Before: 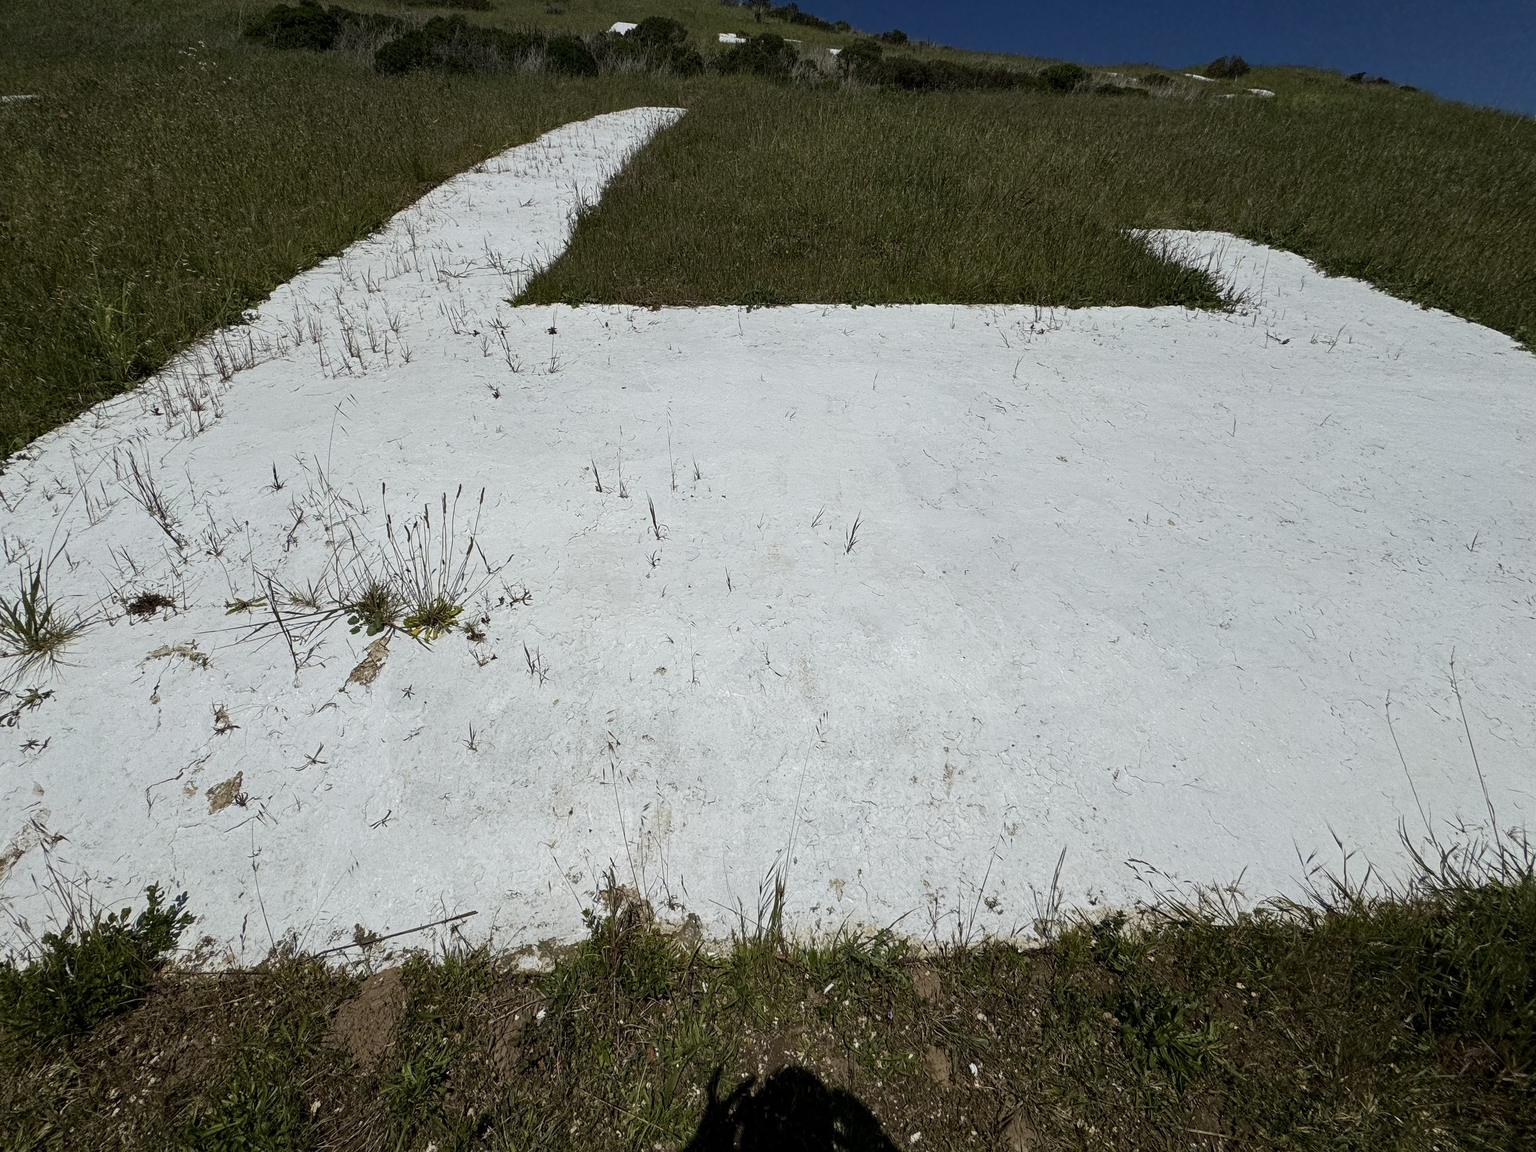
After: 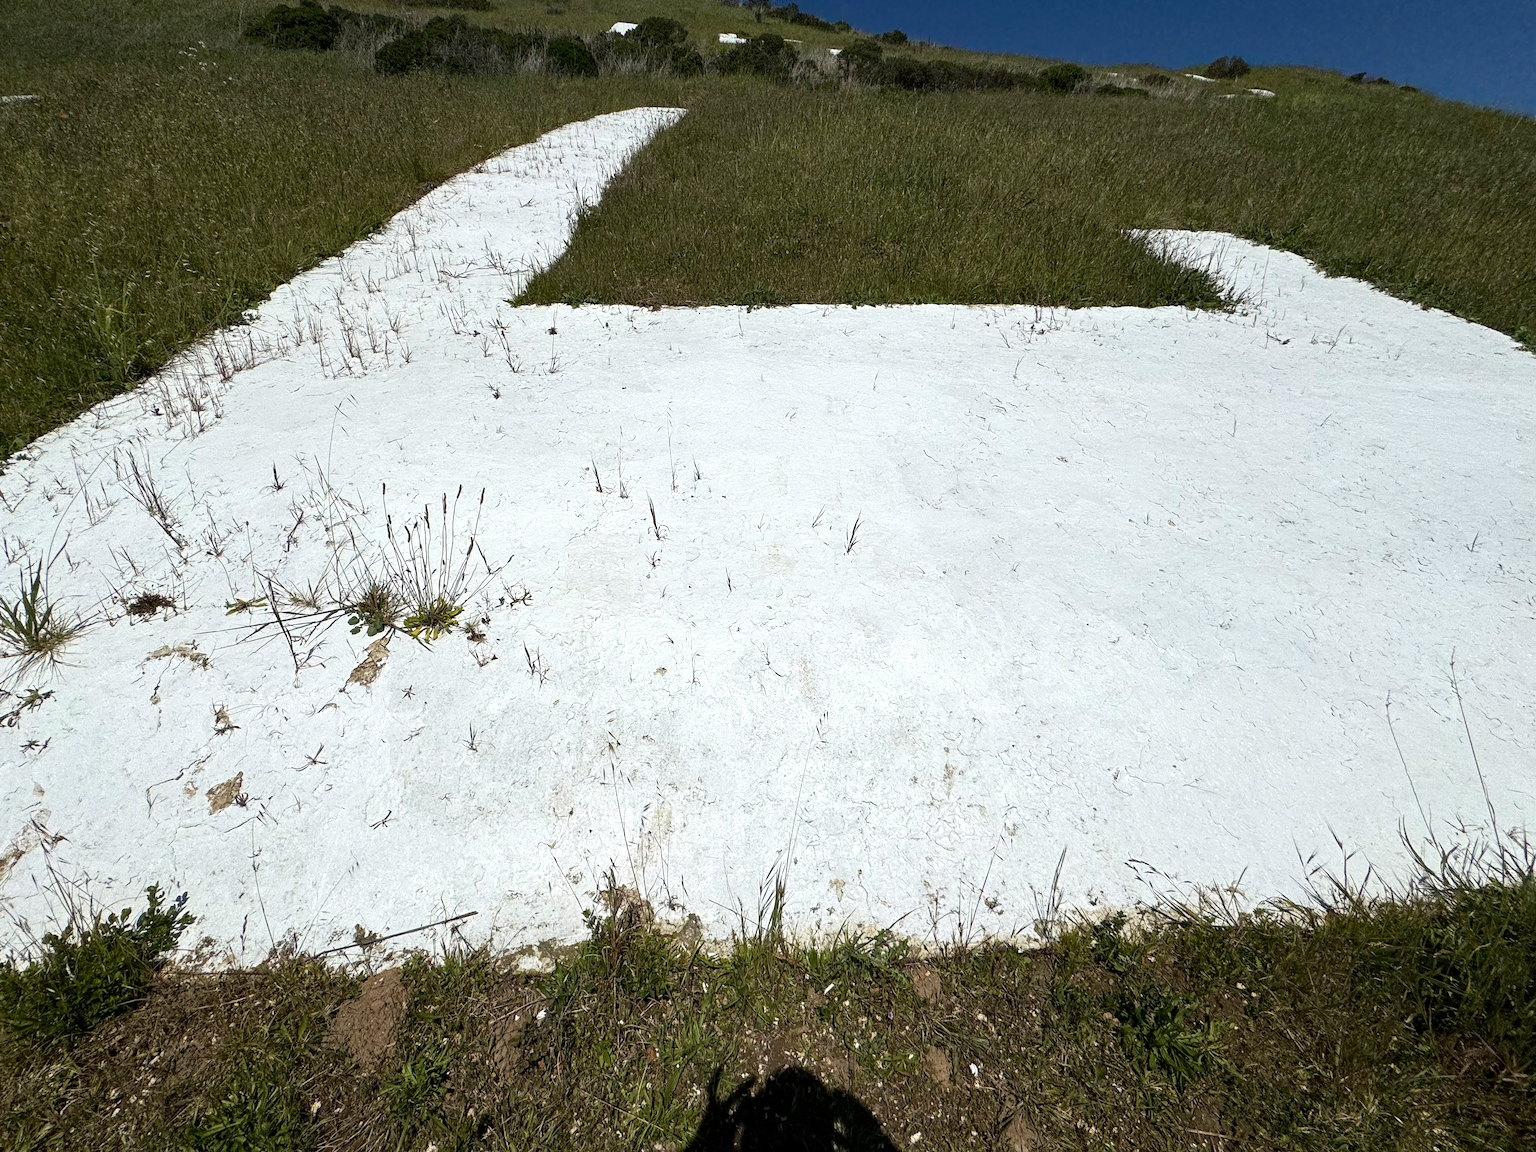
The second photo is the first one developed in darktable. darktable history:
exposure: exposure 0.584 EV, compensate highlight preservation false
